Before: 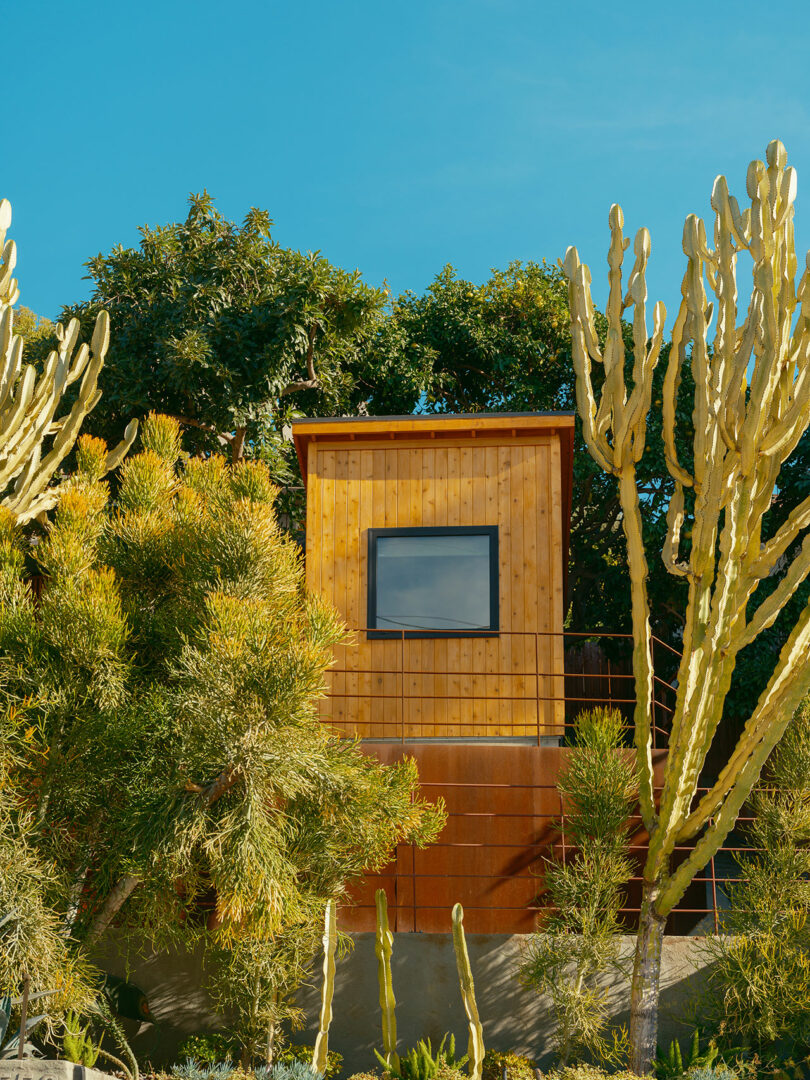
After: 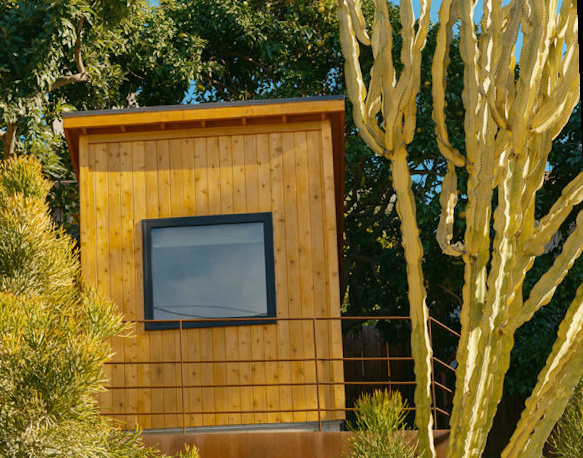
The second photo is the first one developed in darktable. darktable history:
shadows and highlights: soften with gaussian
tone equalizer: on, module defaults
color contrast: green-magenta contrast 0.81
crop and rotate: left 27.938%, top 27.046%, bottom 27.046%
white balance: red 1.009, blue 1.027
rotate and perspective: rotation -2°, crop left 0.022, crop right 0.978, crop top 0.049, crop bottom 0.951
